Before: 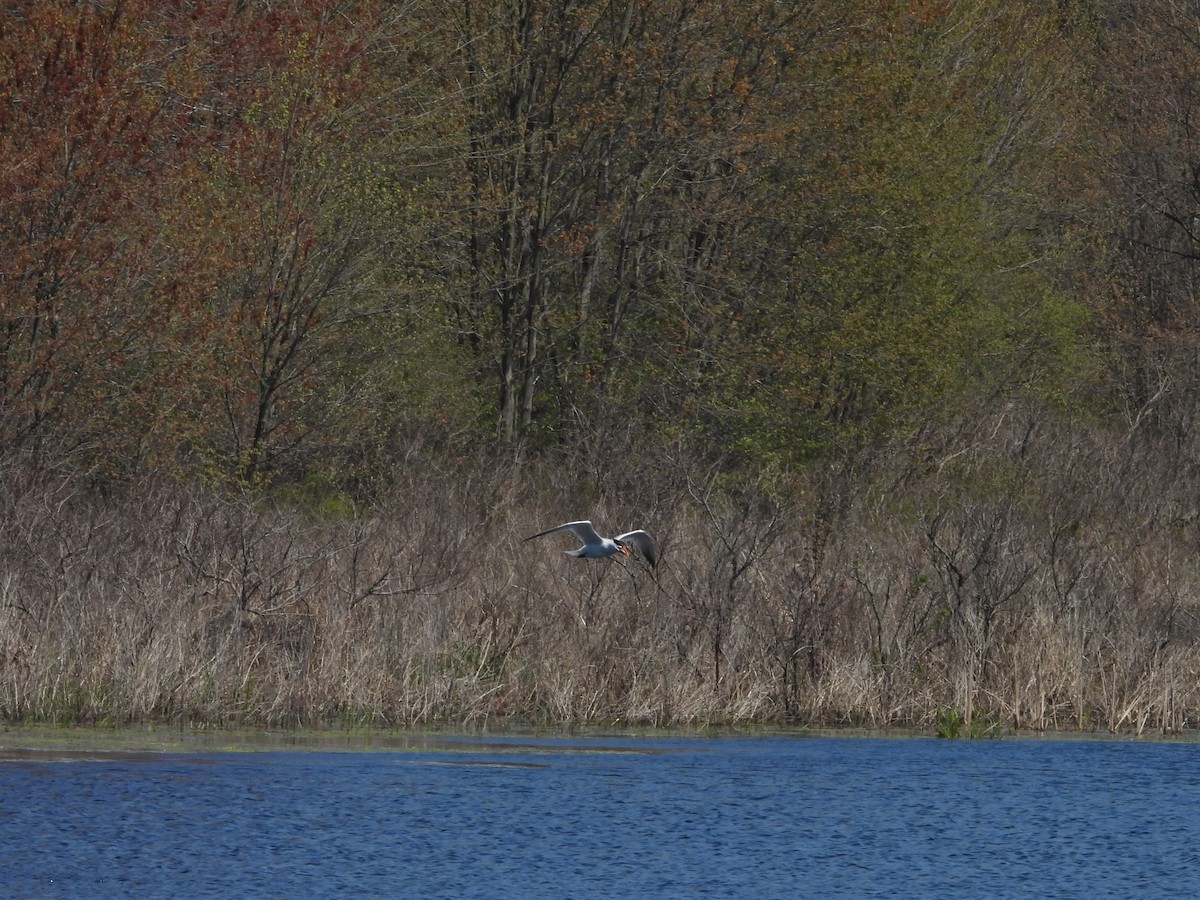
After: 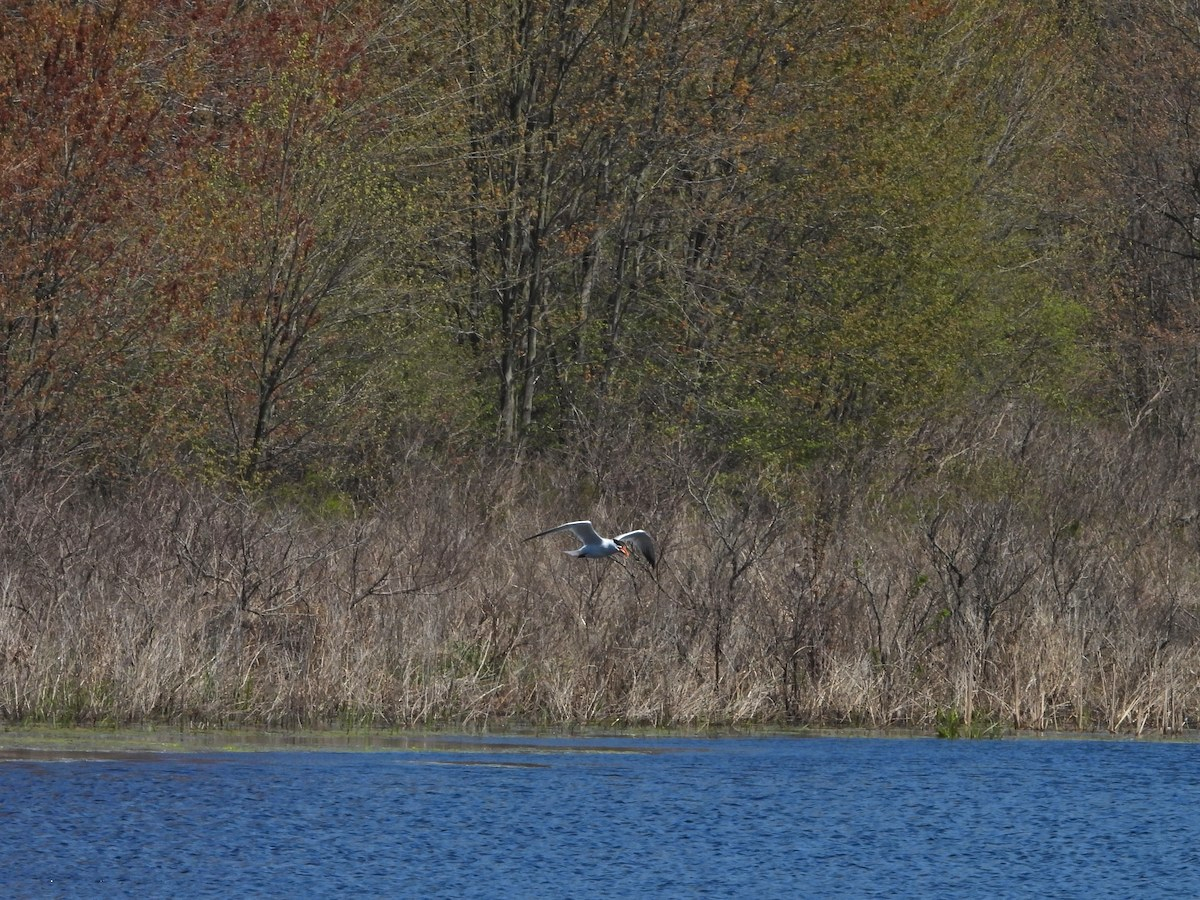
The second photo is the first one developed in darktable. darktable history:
shadows and highlights: radius 117.41, shadows 41.49, highlights -61.59, soften with gaussian
color balance rgb: linear chroma grading › global chroma 9.697%, perceptual saturation grading › global saturation -0.227%, perceptual brilliance grading › highlights 9.354%, perceptual brilliance grading › mid-tones 5.196%
